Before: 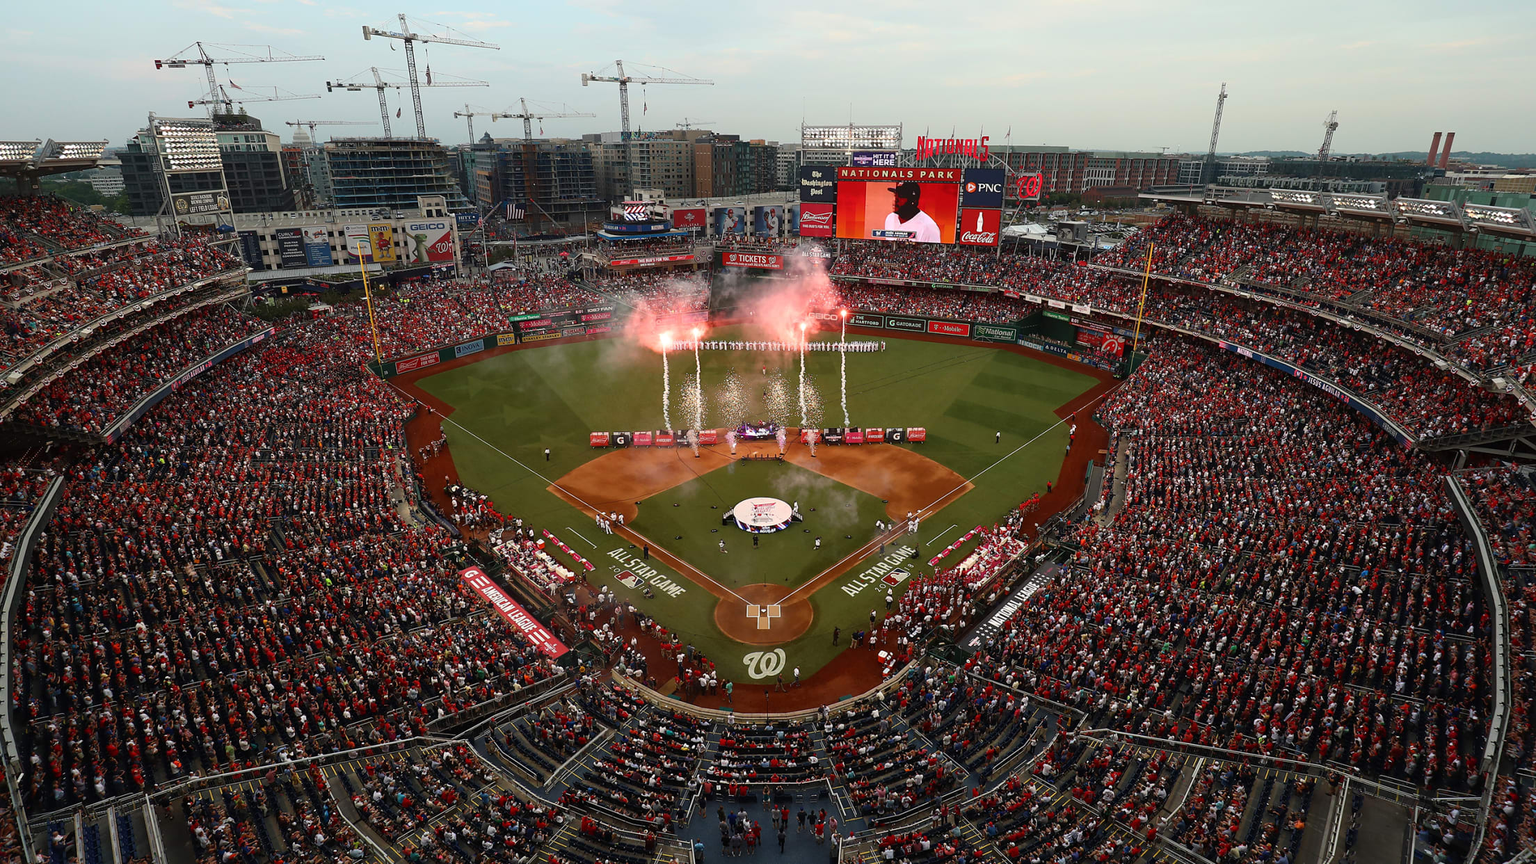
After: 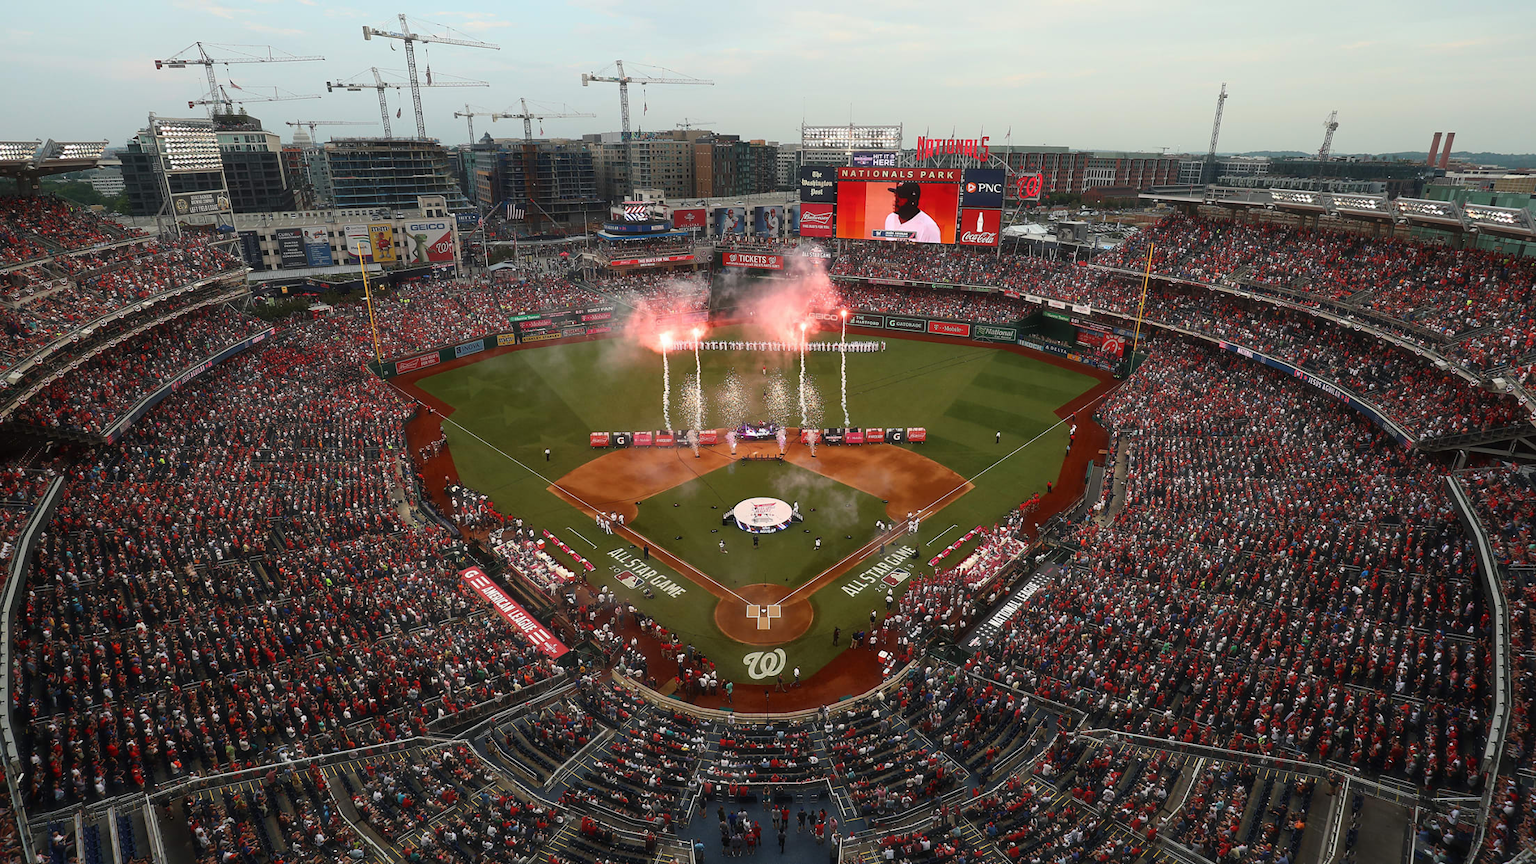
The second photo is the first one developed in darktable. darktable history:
haze removal: strength -0.058, compatibility mode true, adaptive false
